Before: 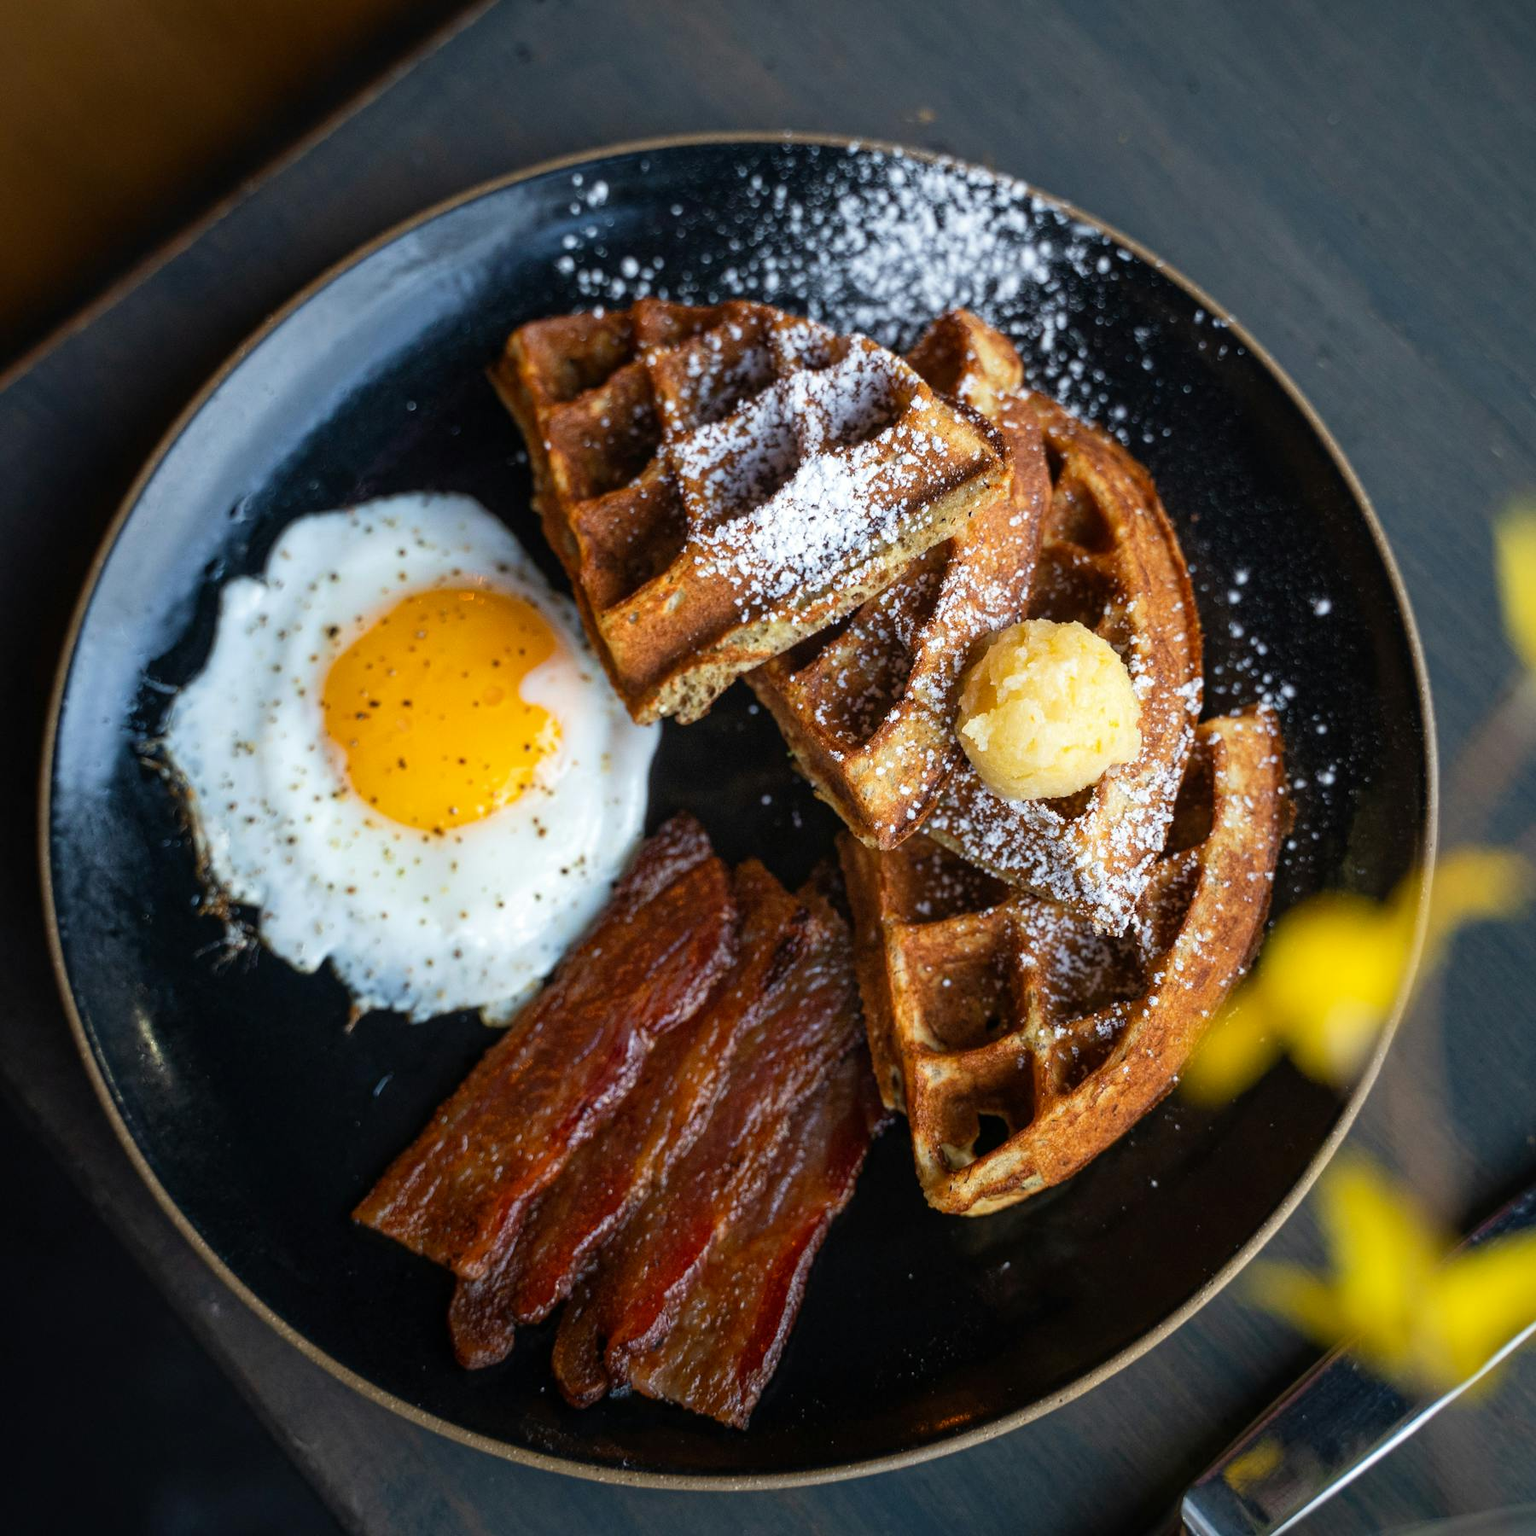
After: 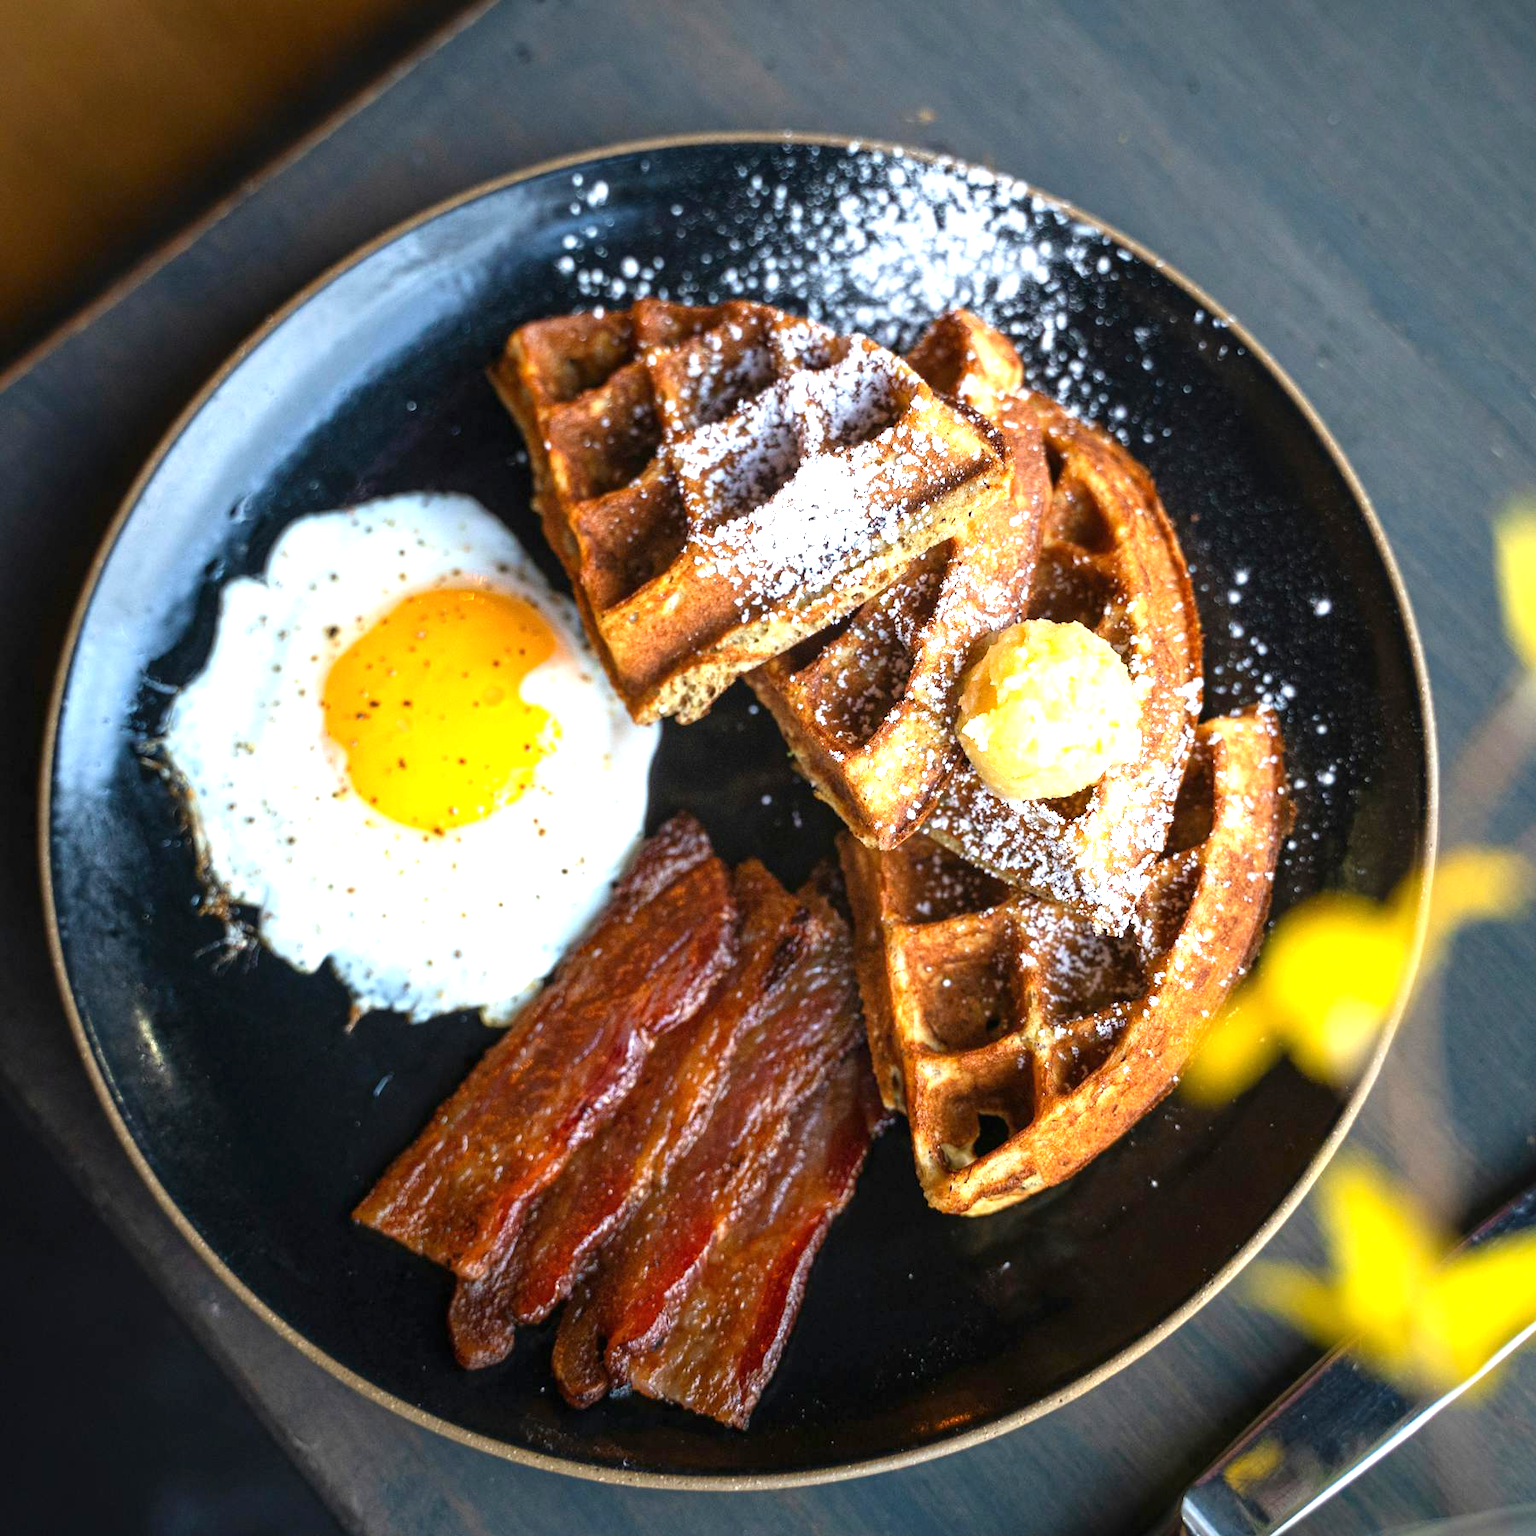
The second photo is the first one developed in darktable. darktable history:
exposure: black level correction 0, exposure 1.099 EV, compensate highlight preservation false
